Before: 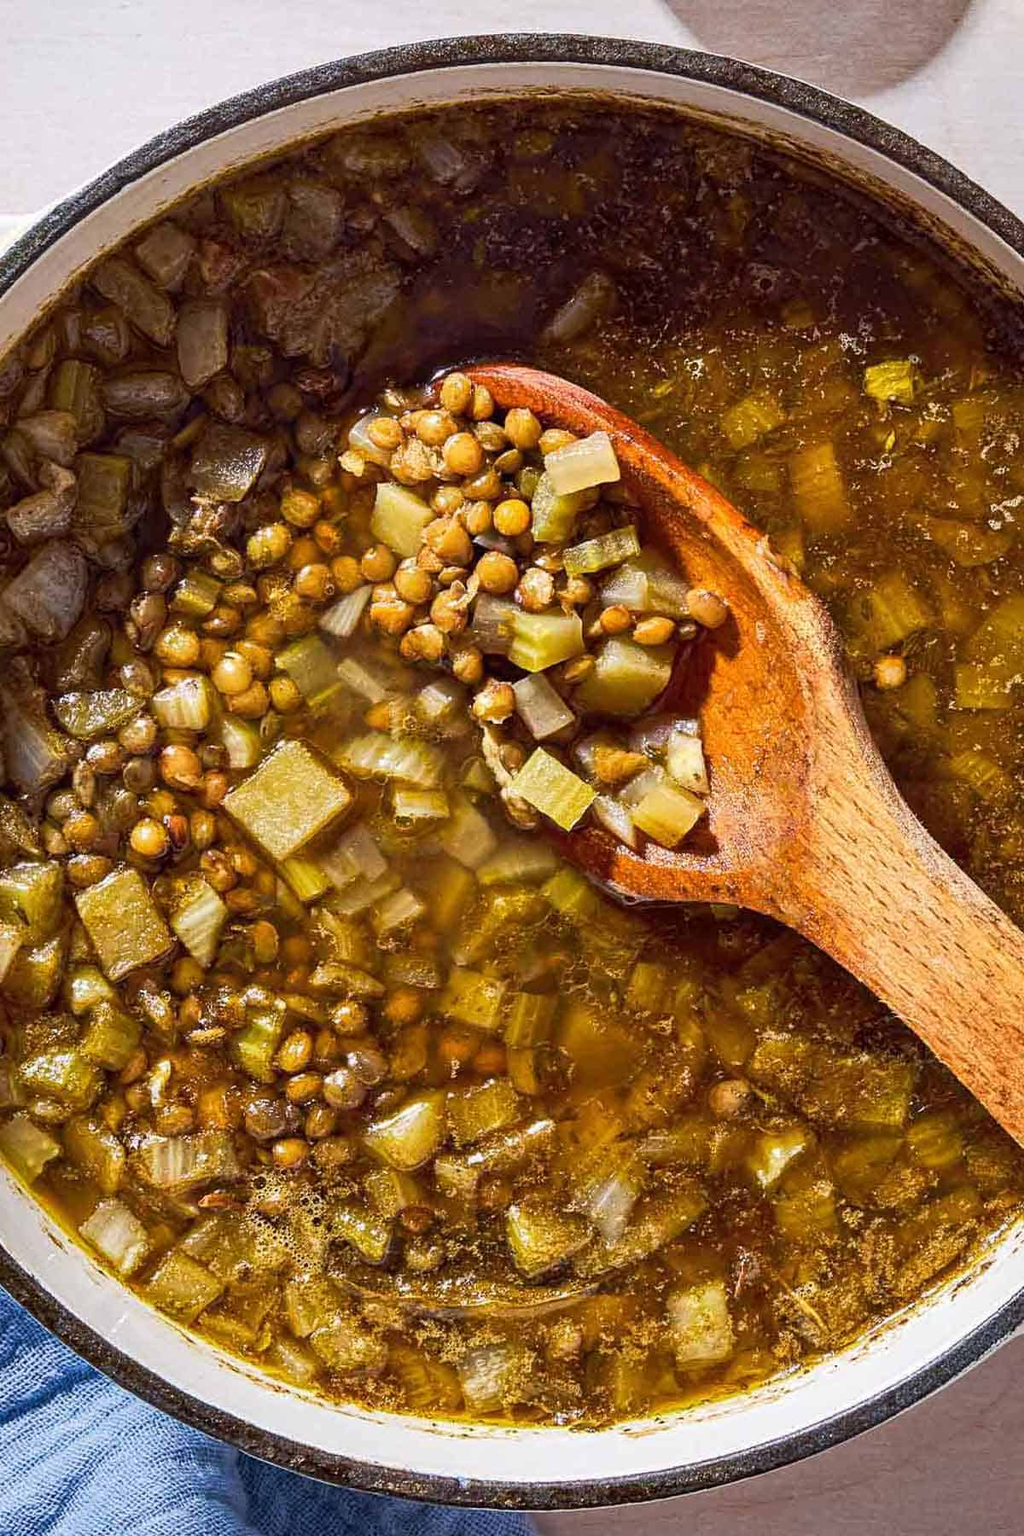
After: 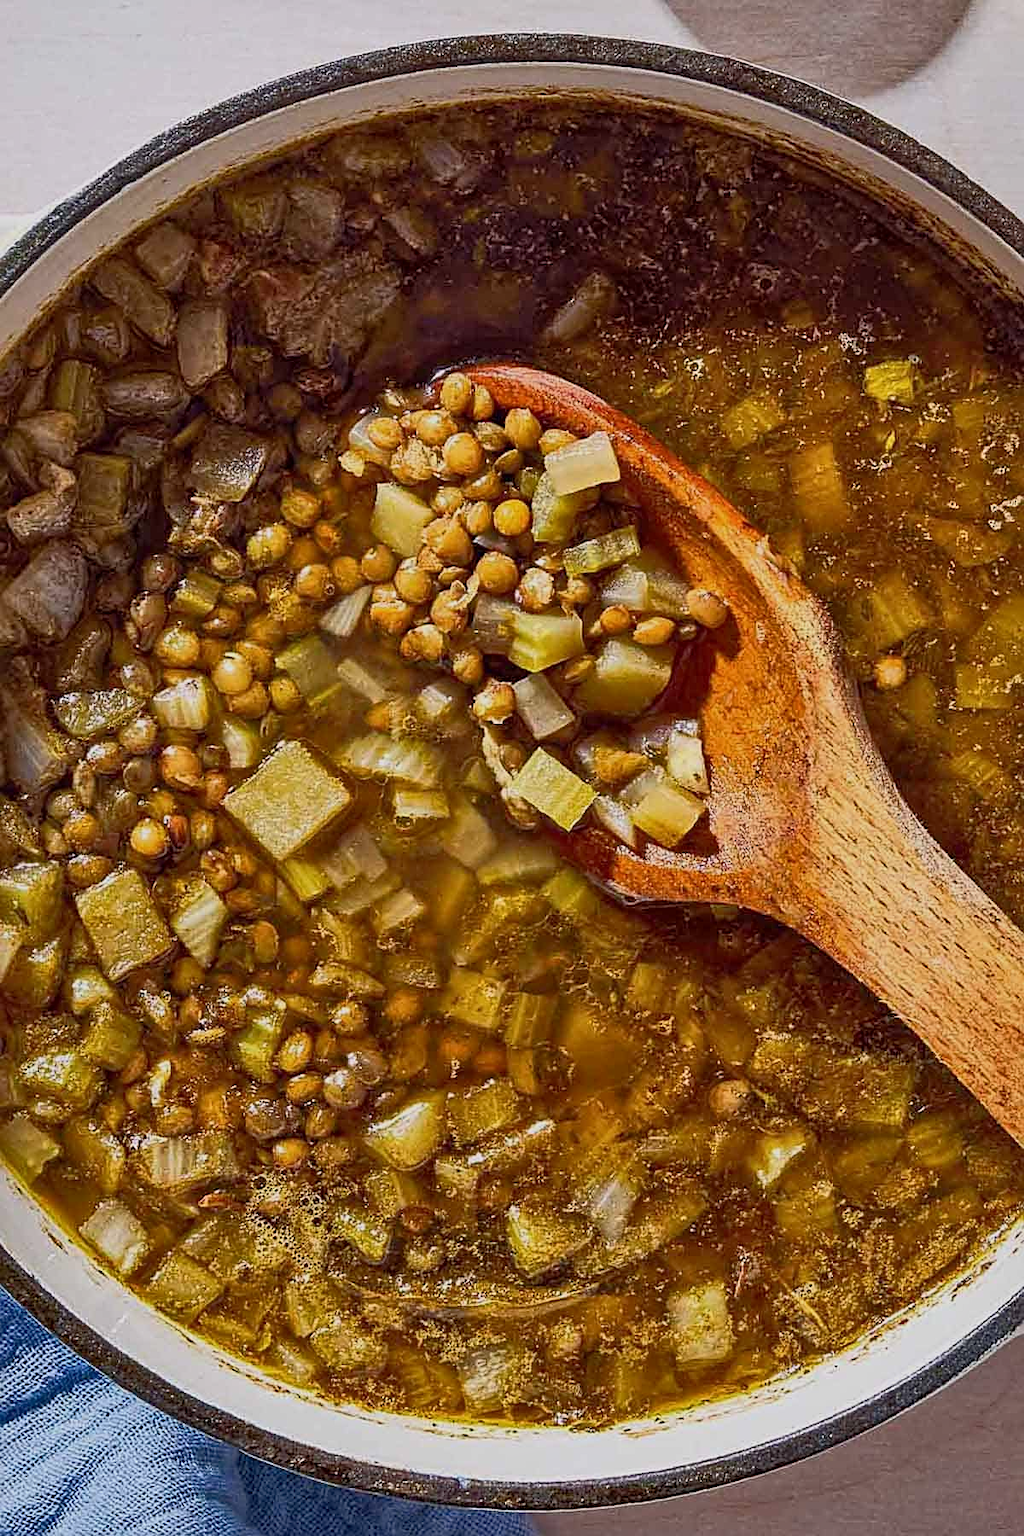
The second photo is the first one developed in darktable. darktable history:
local contrast: mode bilateral grid, contrast 20, coarseness 50, detail 120%, midtone range 0.2
tone equalizer: -8 EV -0.026 EV, -7 EV 0.038 EV, -6 EV -0.006 EV, -5 EV 0.006 EV, -4 EV -0.031 EV, -3 EV -0.237 EV, -2 EV -0.659 EV, -1 EV -0.964 EV, +0 EV -0.939 EV
contrast brightness saturation: contrast 0.201, brightness 0.154, saturation 0.145
sharpen: on, module defaults
